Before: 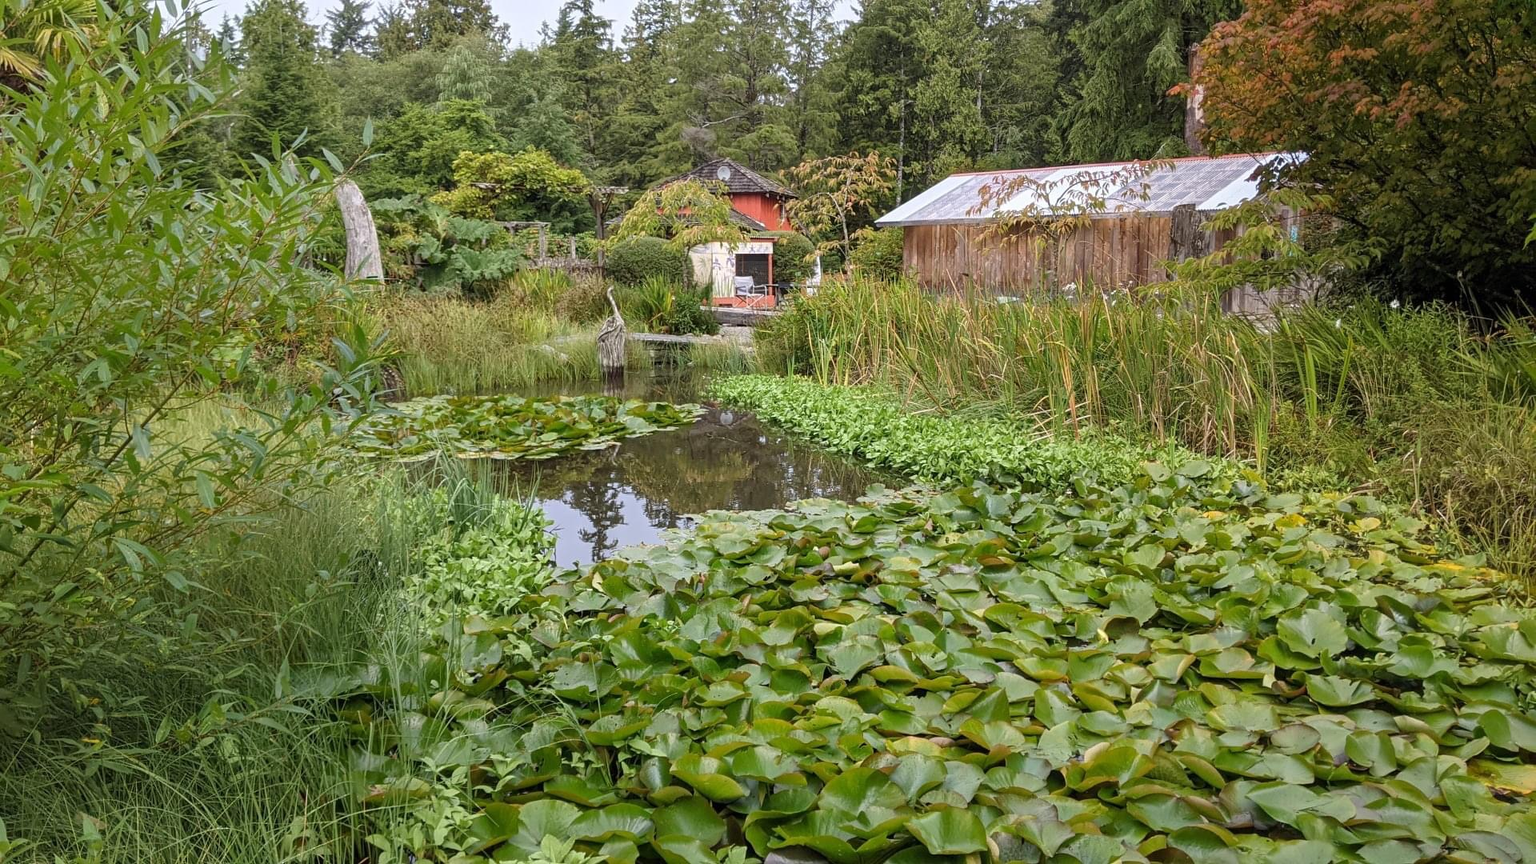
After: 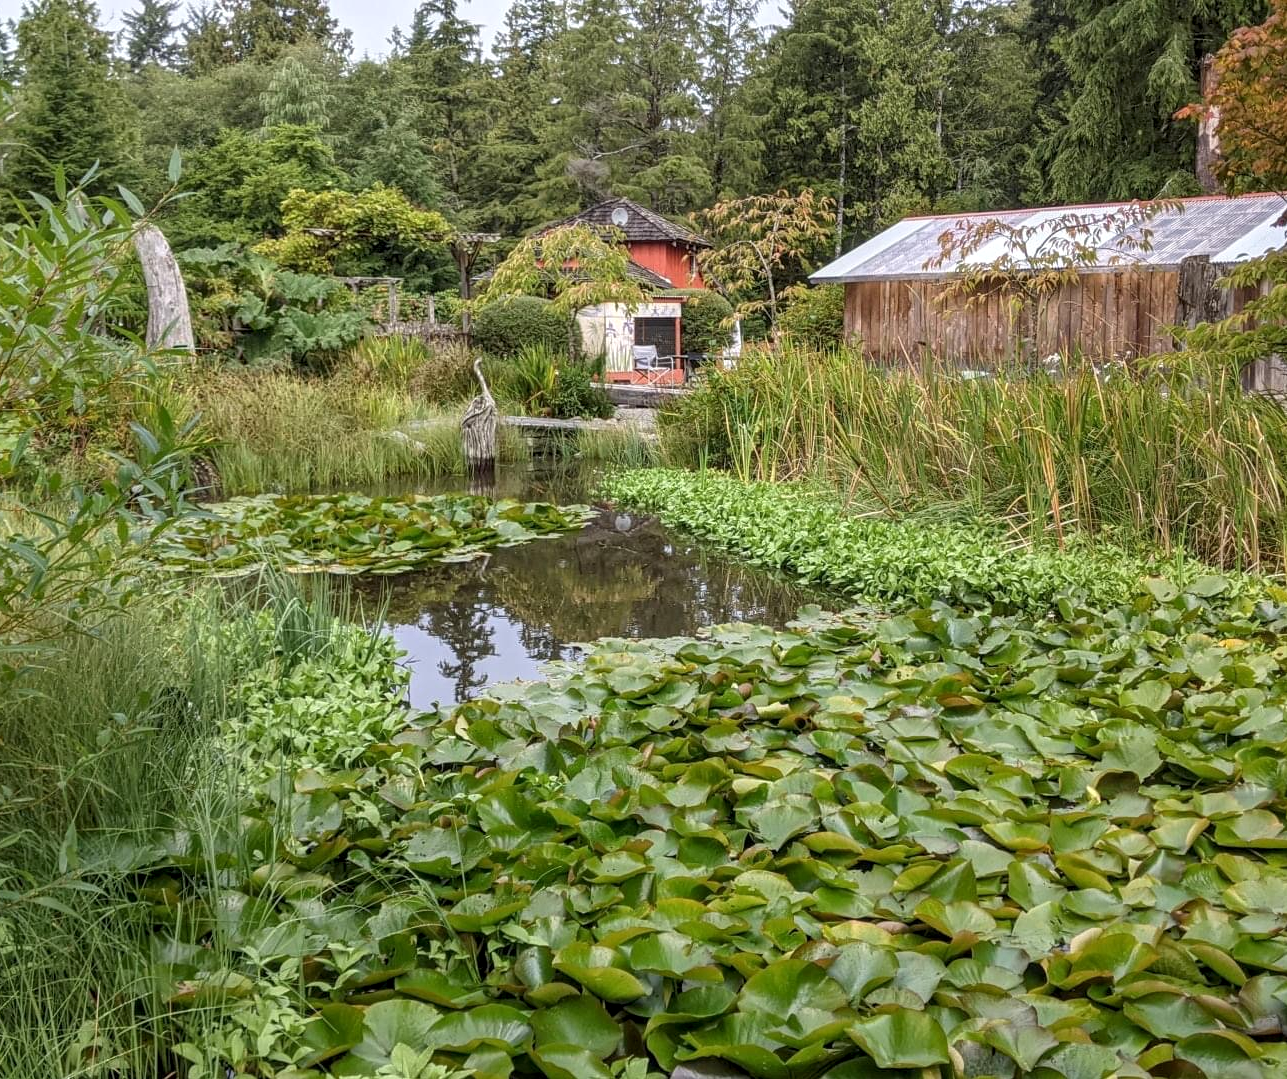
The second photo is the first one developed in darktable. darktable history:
local contrast: on, module defaults
crop and rotate: left 14.89%, right 18.077%
